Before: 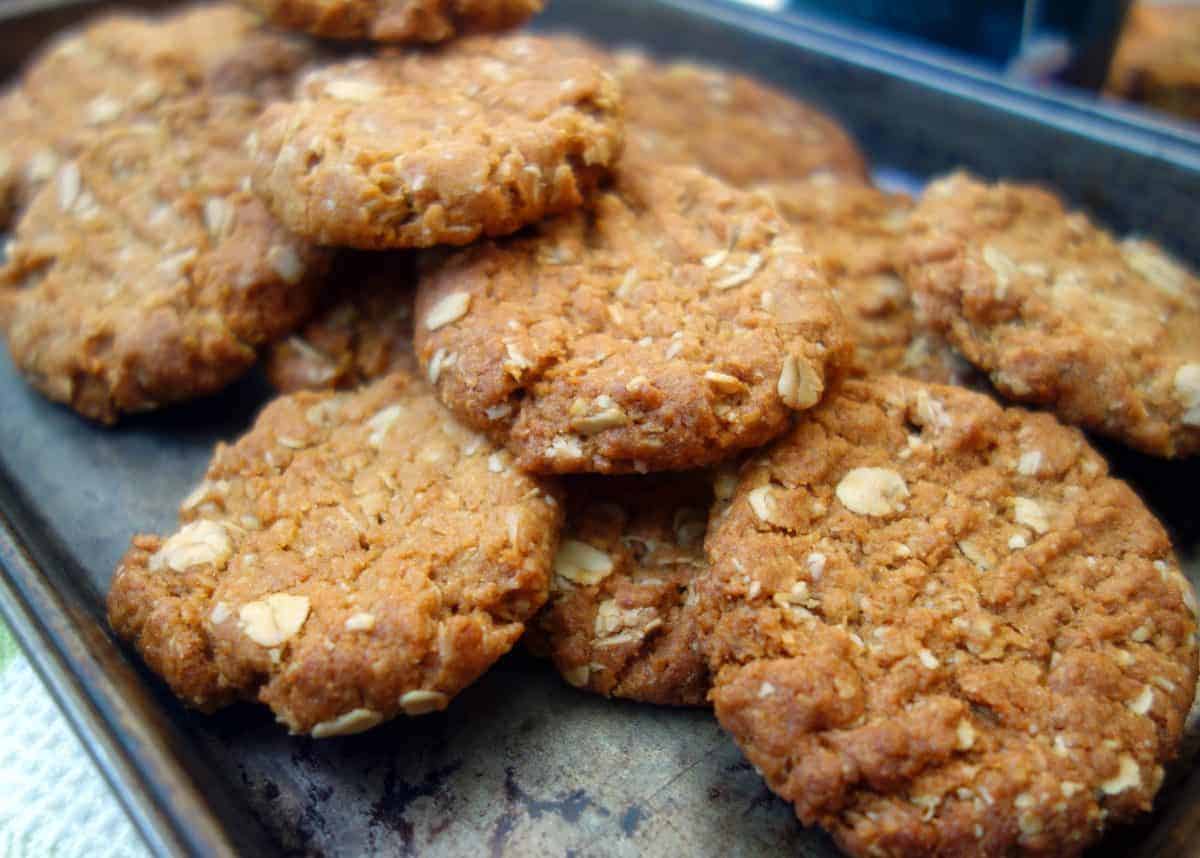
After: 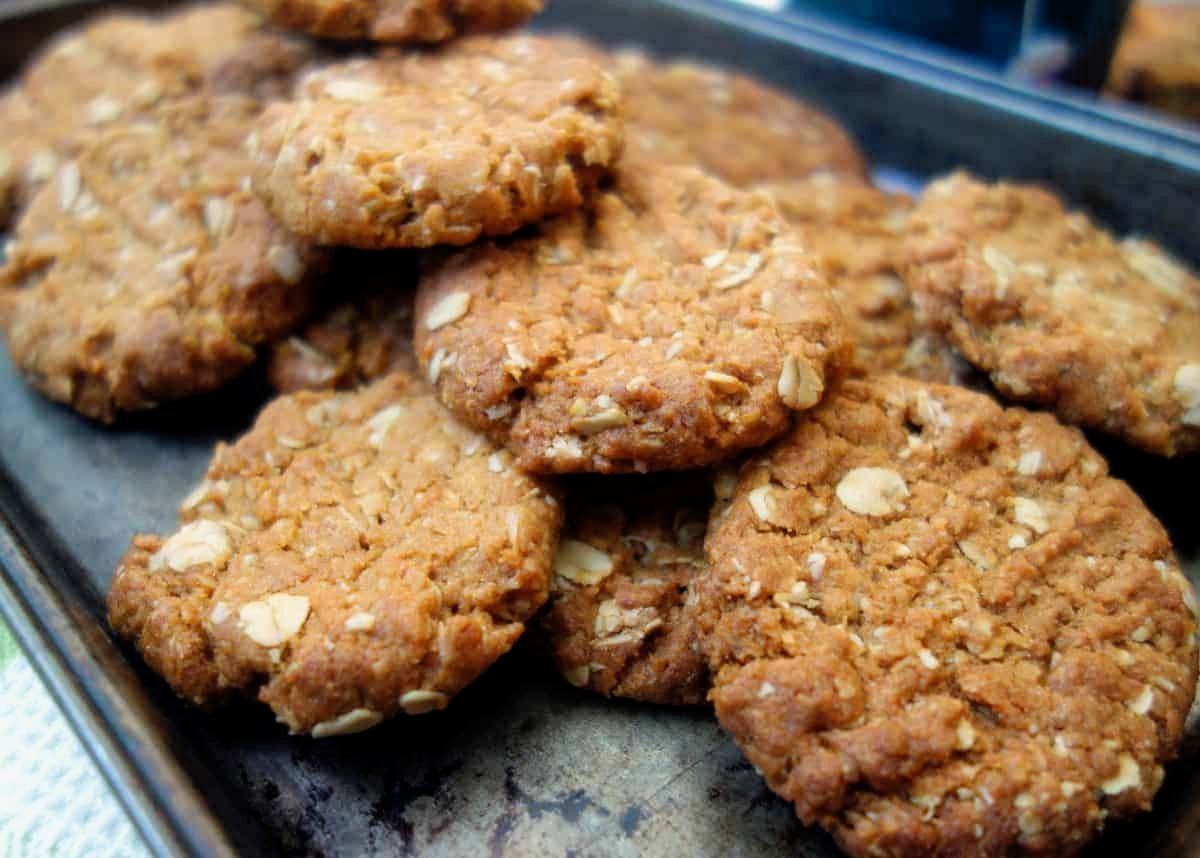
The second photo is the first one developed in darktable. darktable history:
filmic rgb: black relative exposure -12.8 EV, white relative exposure 2.8 EV, threshold 3 EV, target black luminance 0%, hardness 8.54, latitude 70.41%, contrast 1.133, shadows ↔ highlights balance -0.395%, color science v4 (2020), enable highlight reconstruction true
